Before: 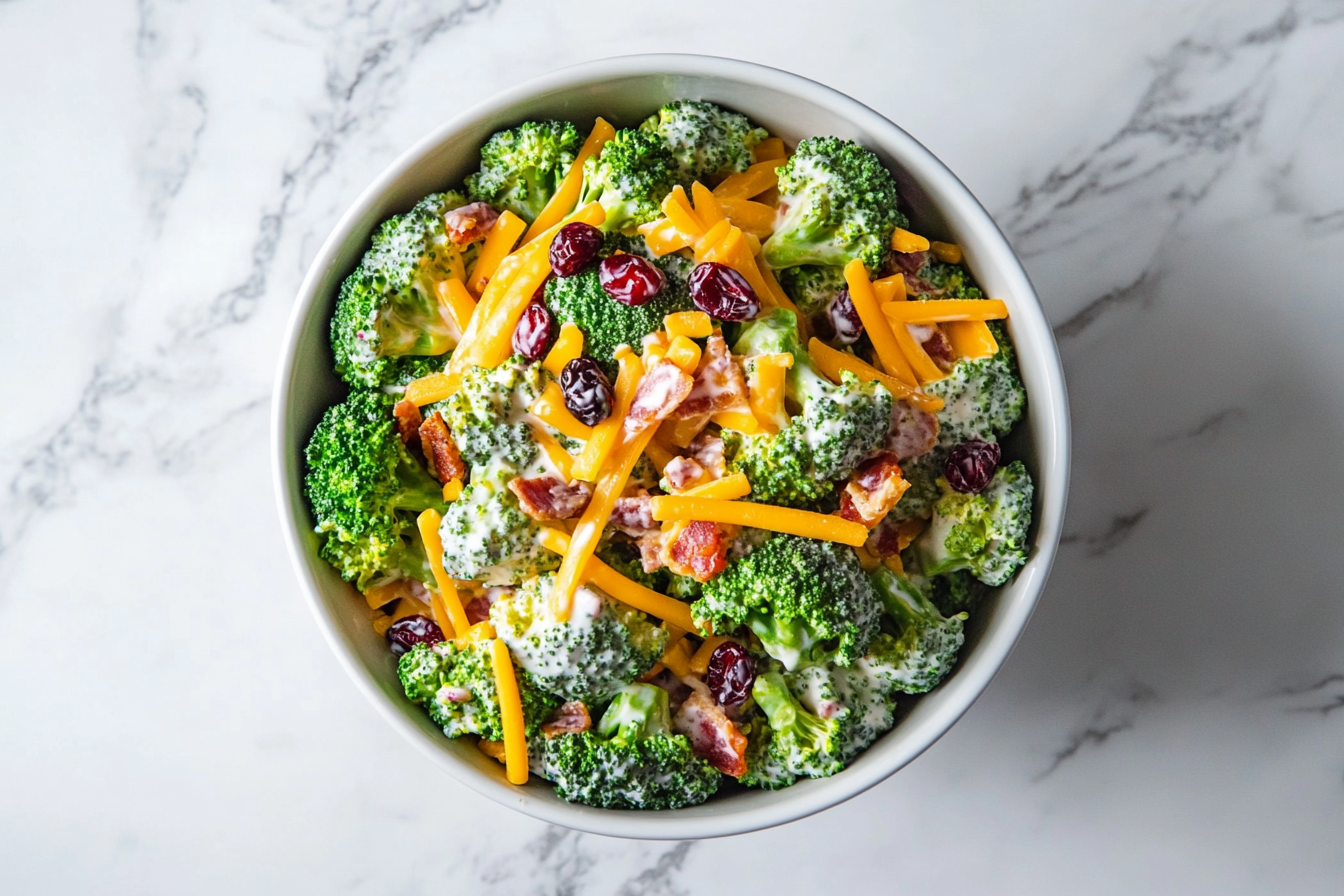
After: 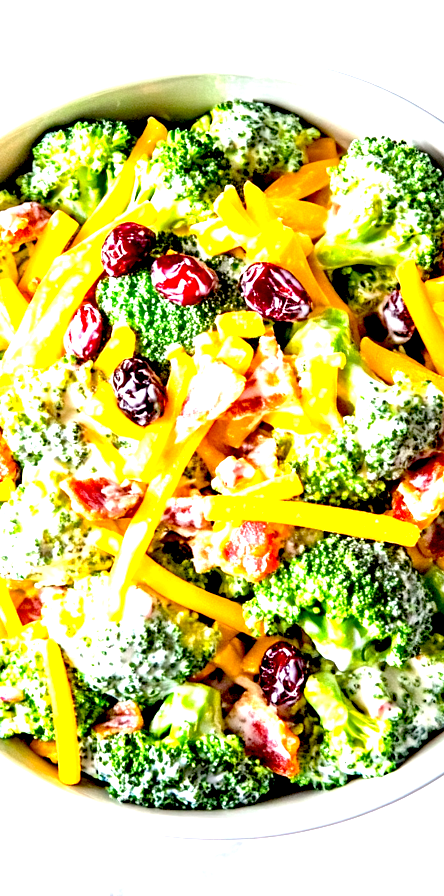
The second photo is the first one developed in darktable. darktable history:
exposure: black level correction 0.015, exposure 1.79 EV, compensate highlight preservation false
base curve: exposure shift 0.01, preserve colors none
crop: left 33.385%, right 33.578%
